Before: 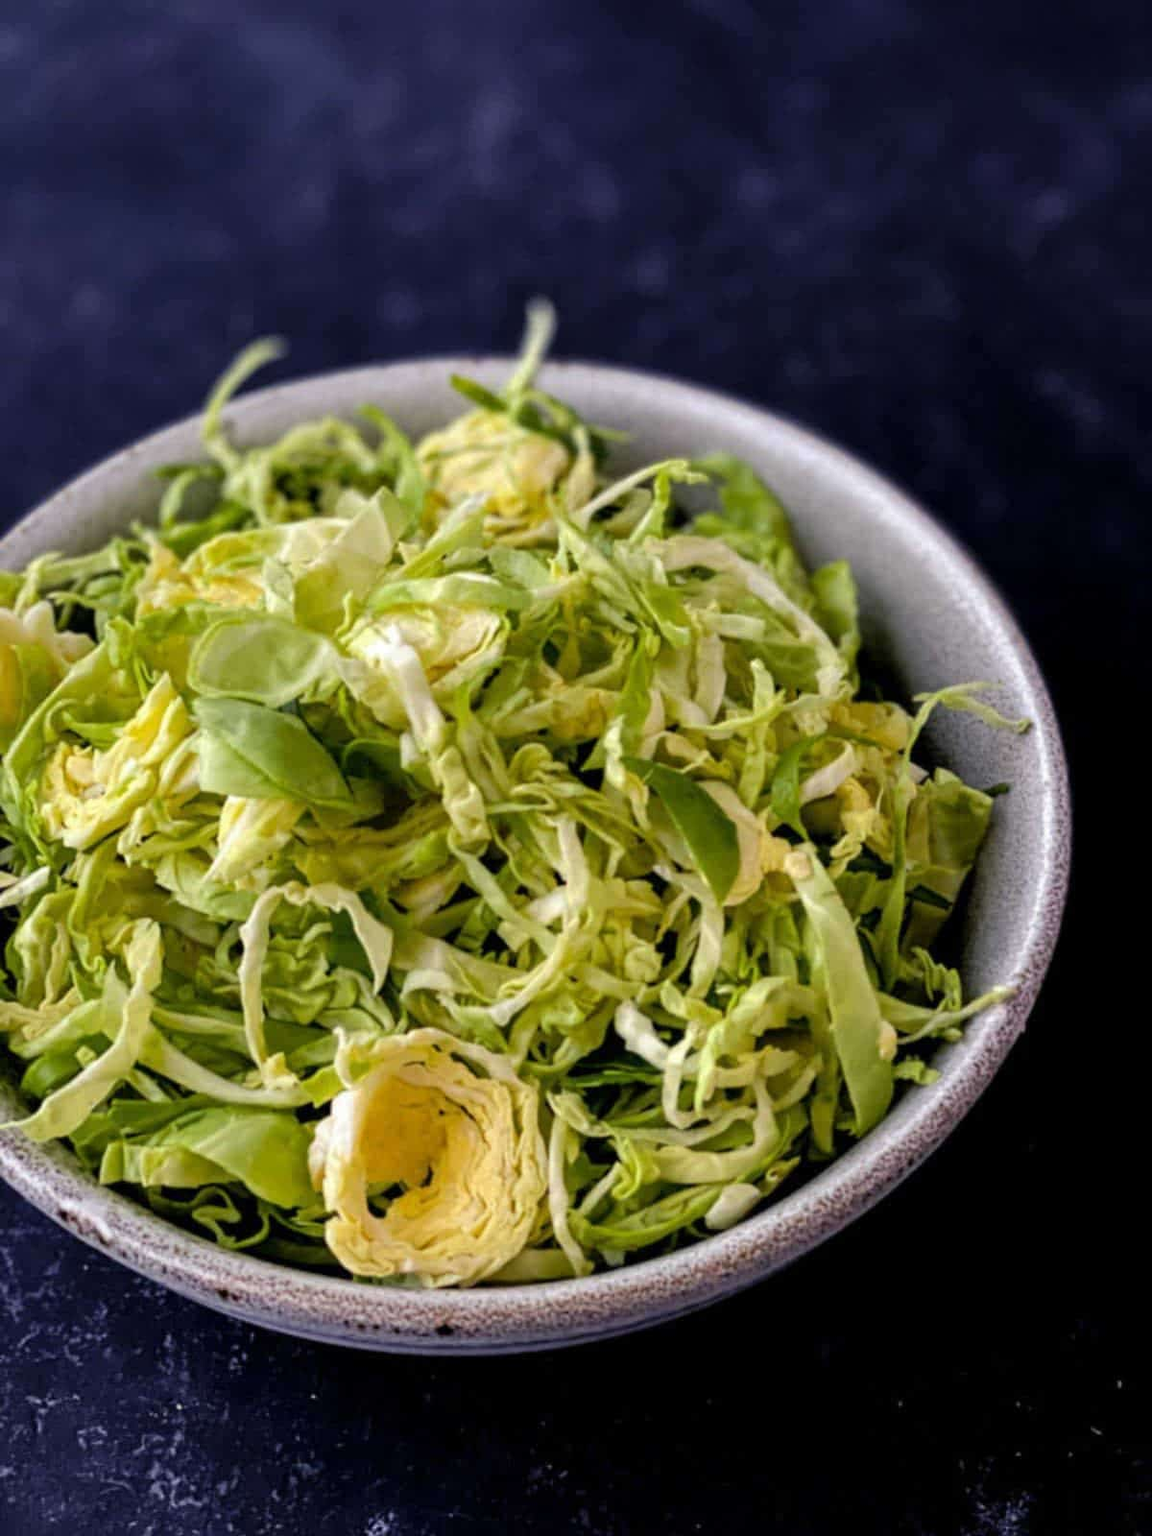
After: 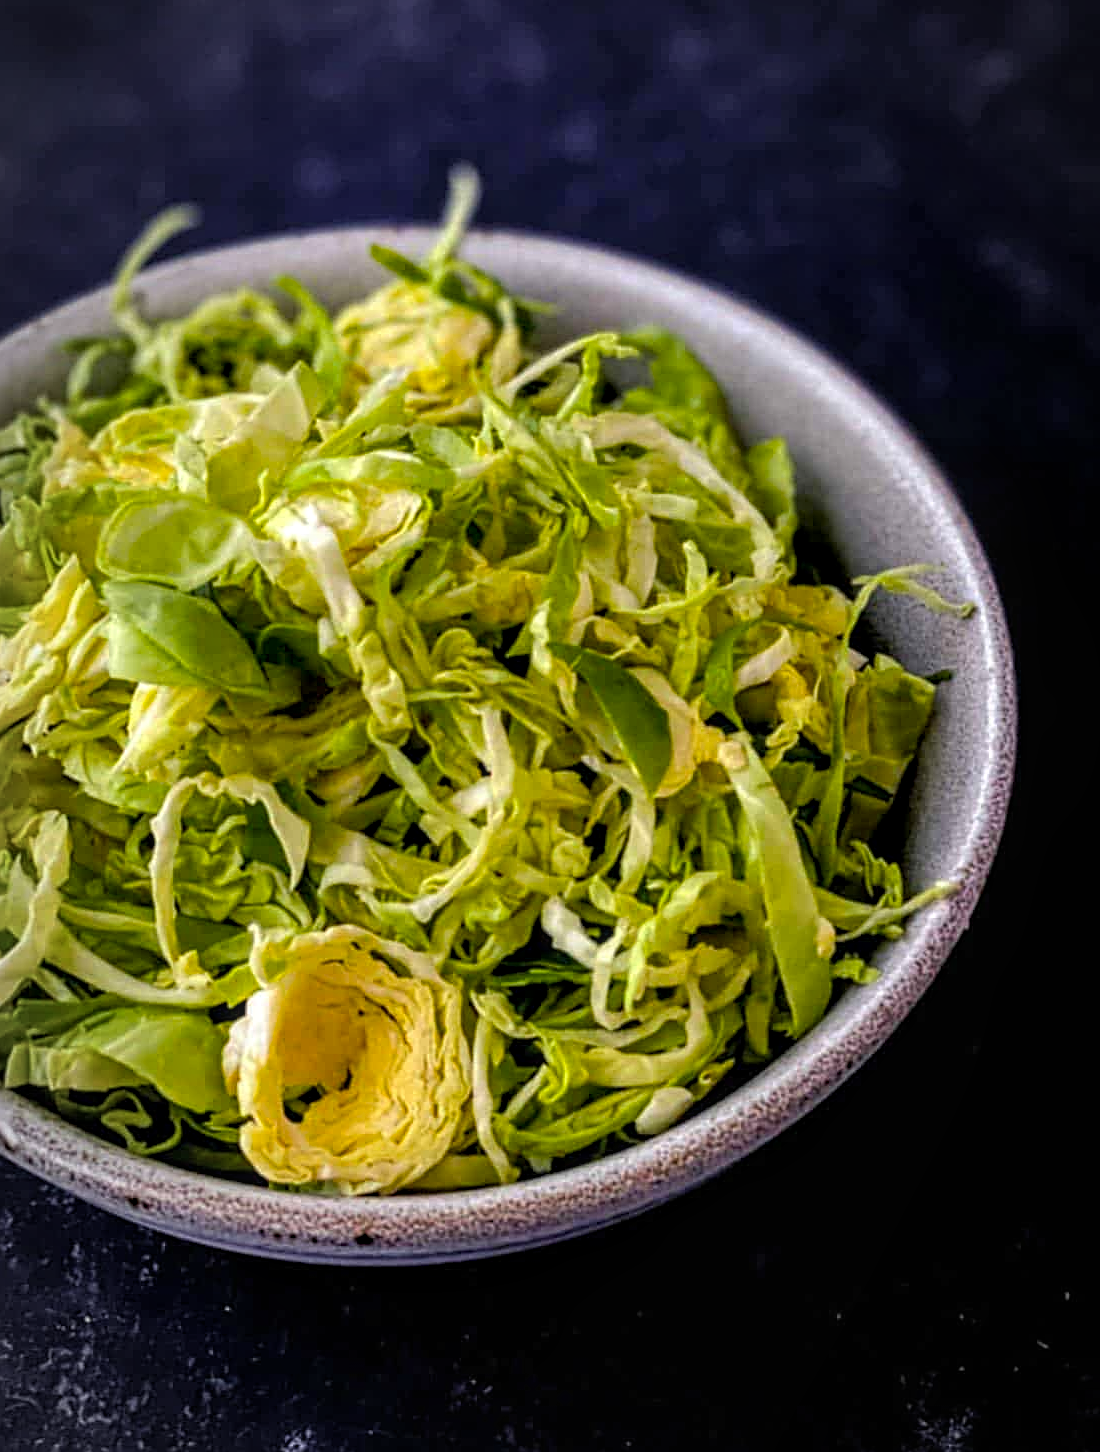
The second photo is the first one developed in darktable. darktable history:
color balance rgb: perceptual saturation grading › global saturation 20%, global vibrance 20%
sharpen: on, module defaults
local contrast: on, module defaults
crop and rotate: left 8.262%, top 9.226%
vignetting: automatic ratio true
